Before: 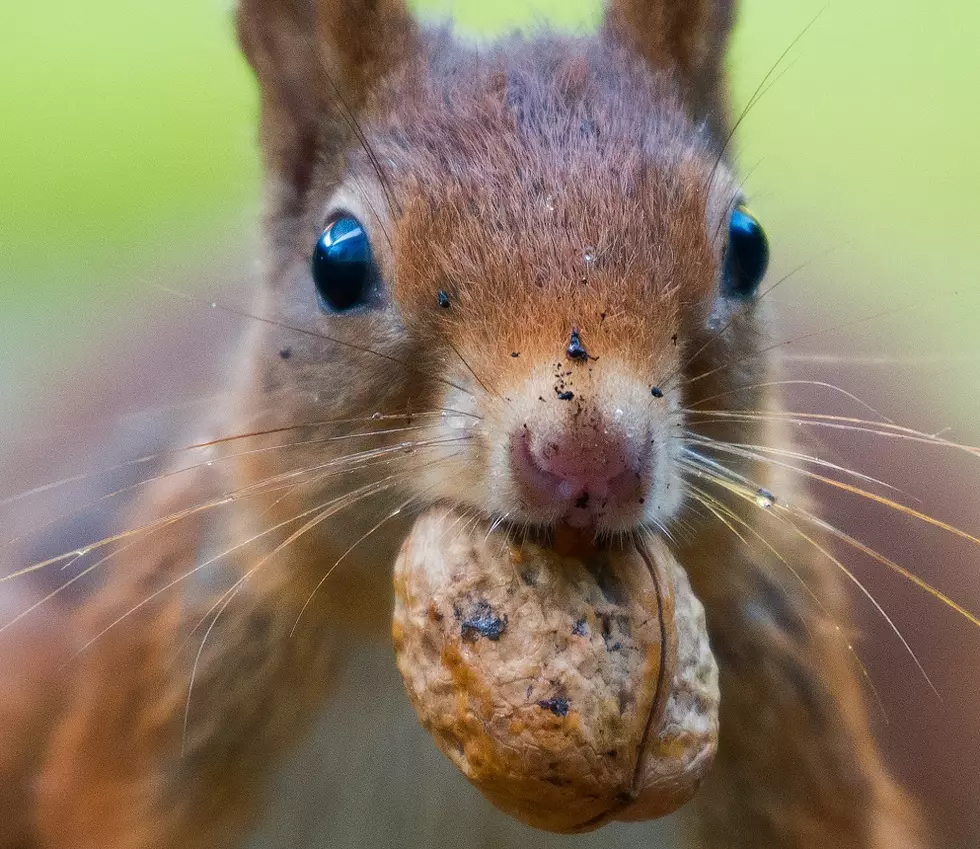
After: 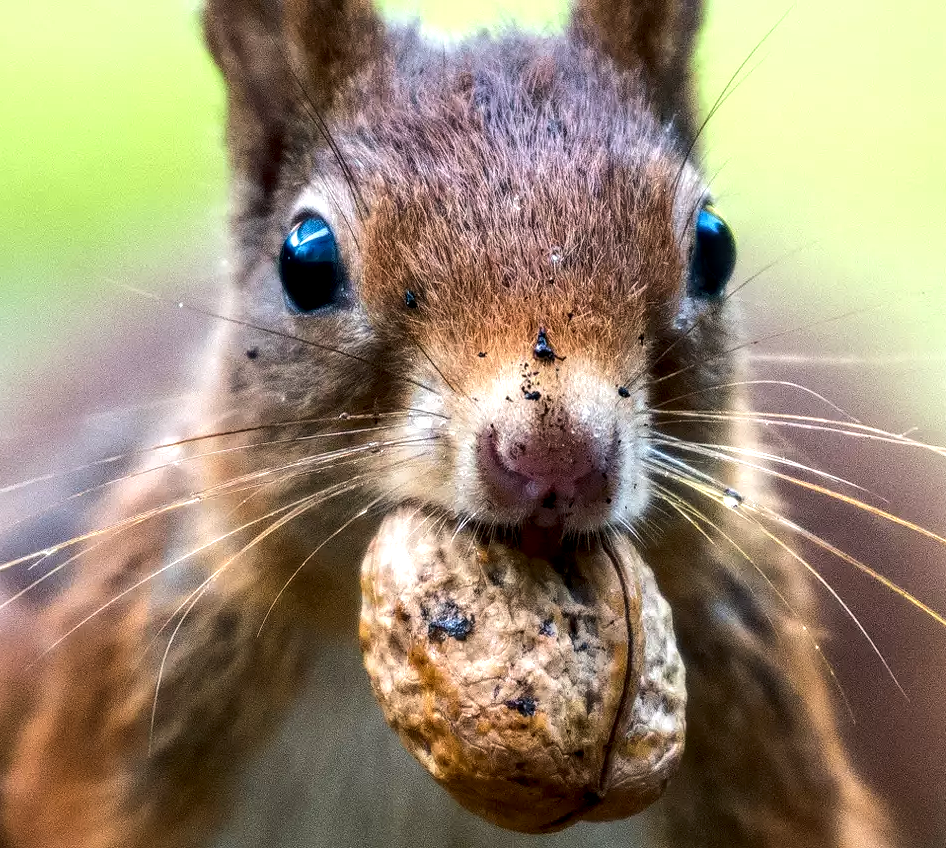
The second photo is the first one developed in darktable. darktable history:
tone equalizer: -8 EV -0.758 EV, -7 EV -0.735 EV, -6 EV -0.619 EV, -5 EV -0.402 EV, -3 EV 0.37 EV, -2 EV 0.6 EV, -1 EV 0.691 EV, +0 EV 0.755 EV, edges refinement/feathering 500, mask exposure compensation -1.57 EV, preserve details no
local contrast: detail 150%
crop and rotate: left 3.379%
